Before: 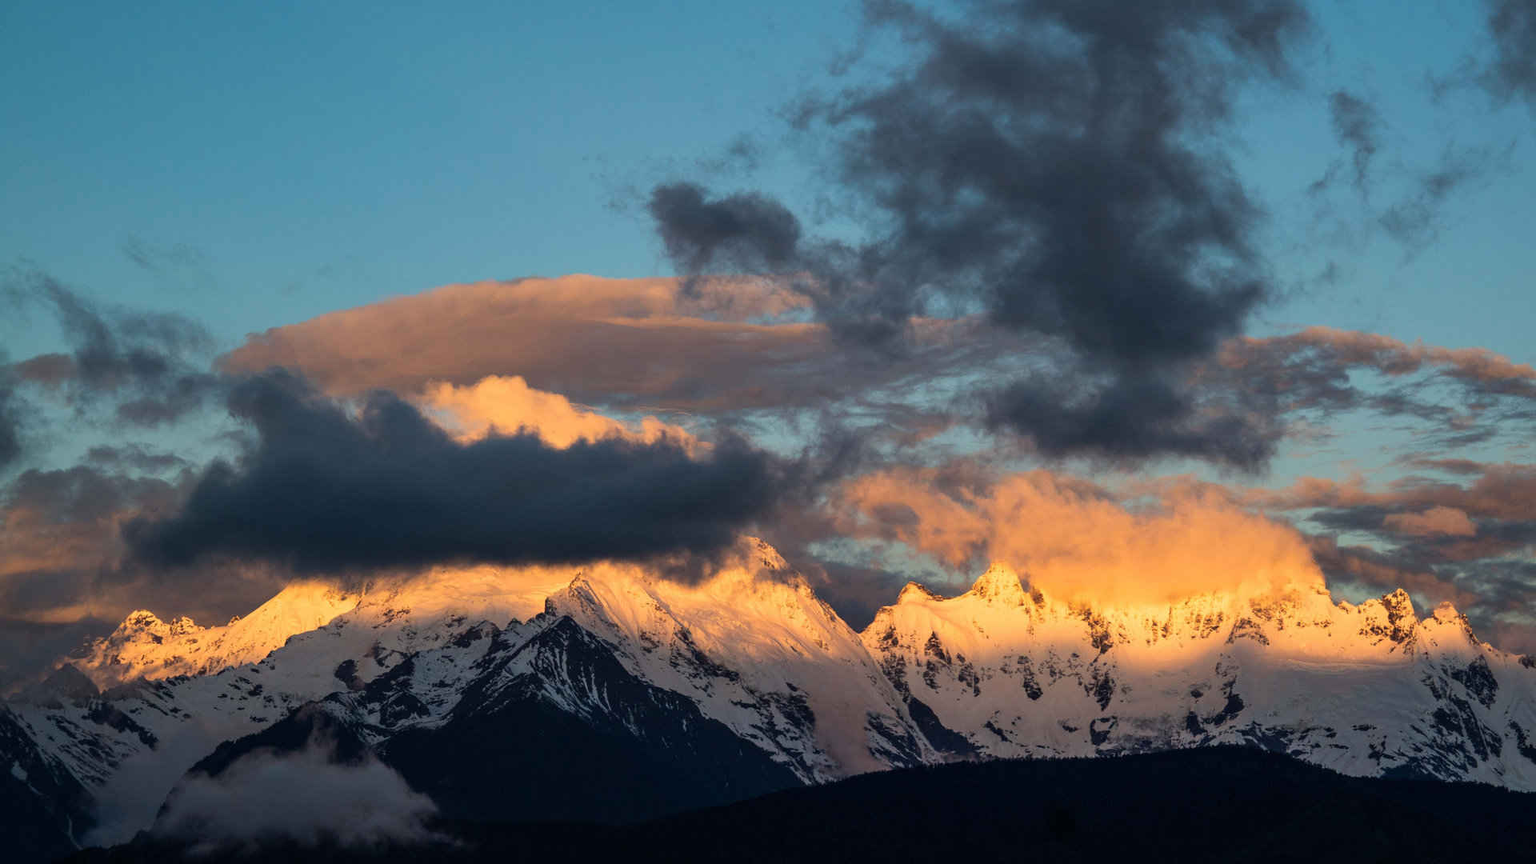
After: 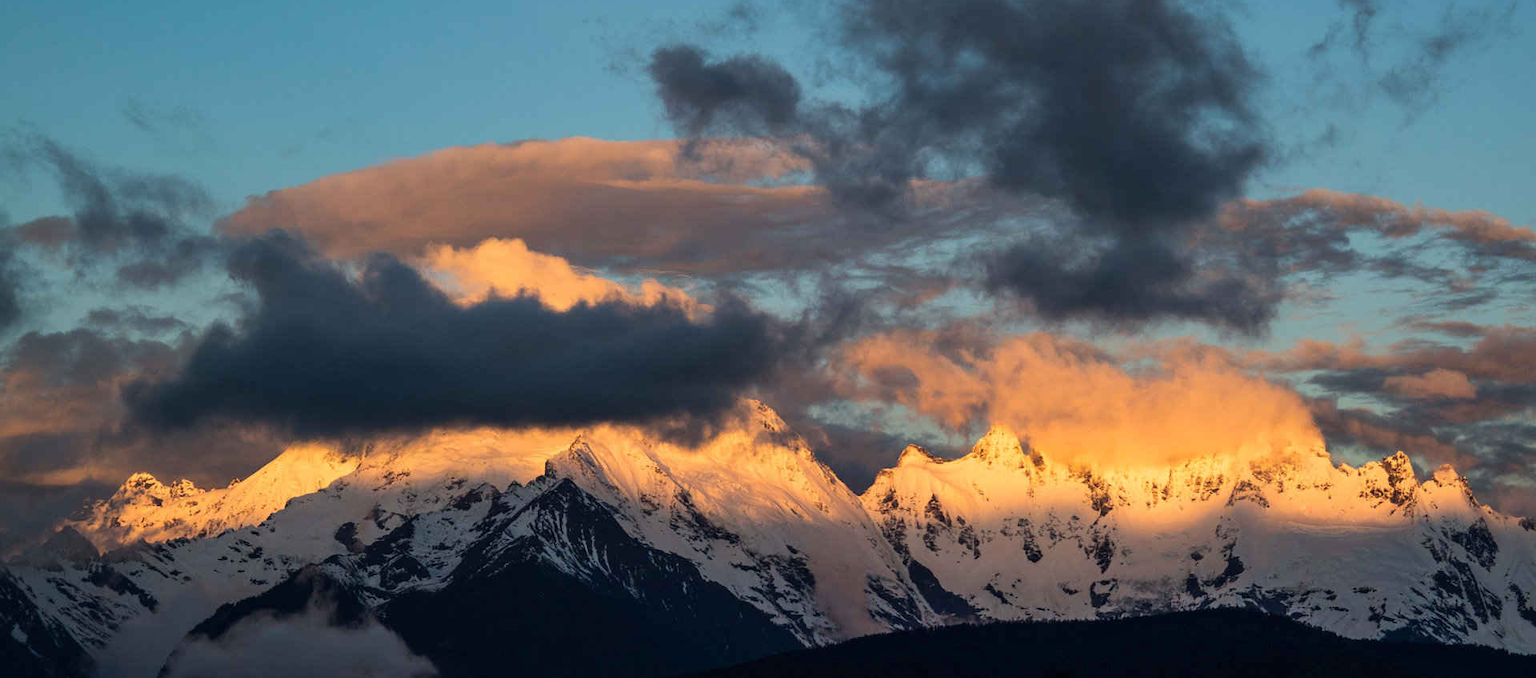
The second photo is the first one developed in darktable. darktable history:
tone equalizer: -7 EV 0.116 EV
crop and rotate: top 15.976%, bottom 5.49%
